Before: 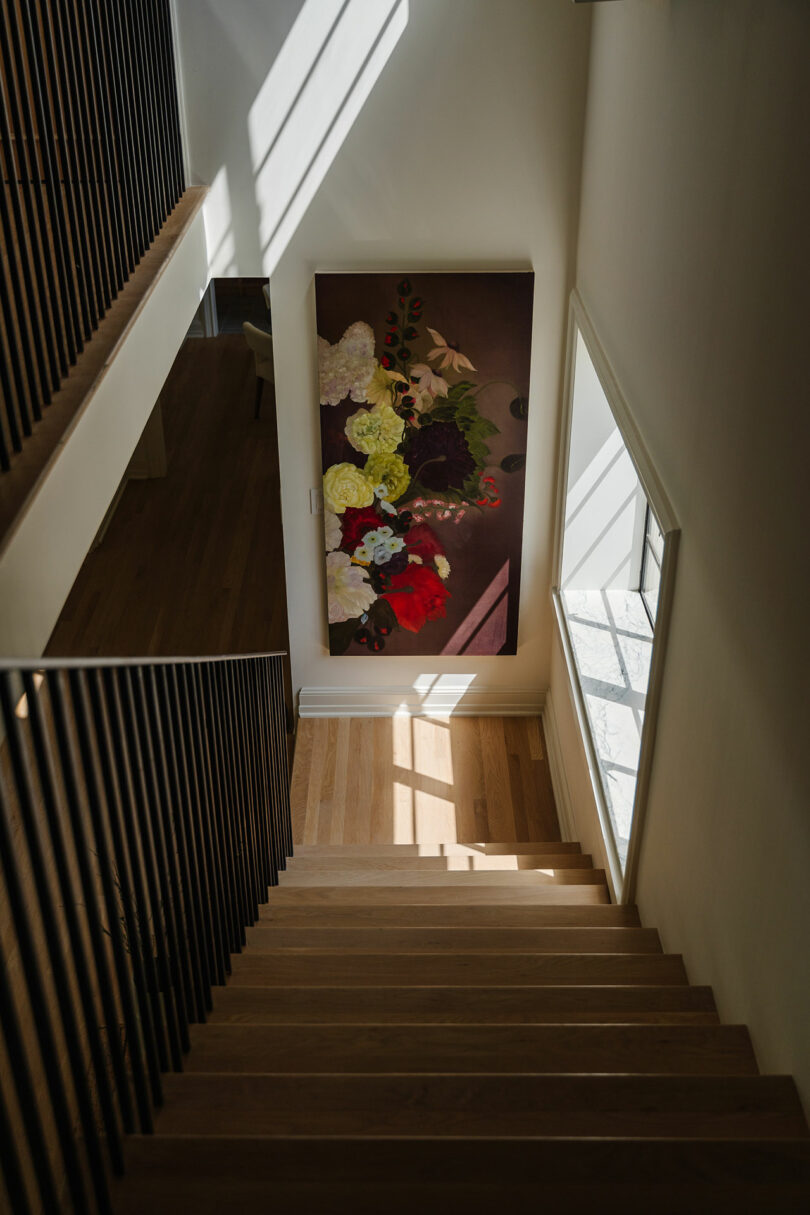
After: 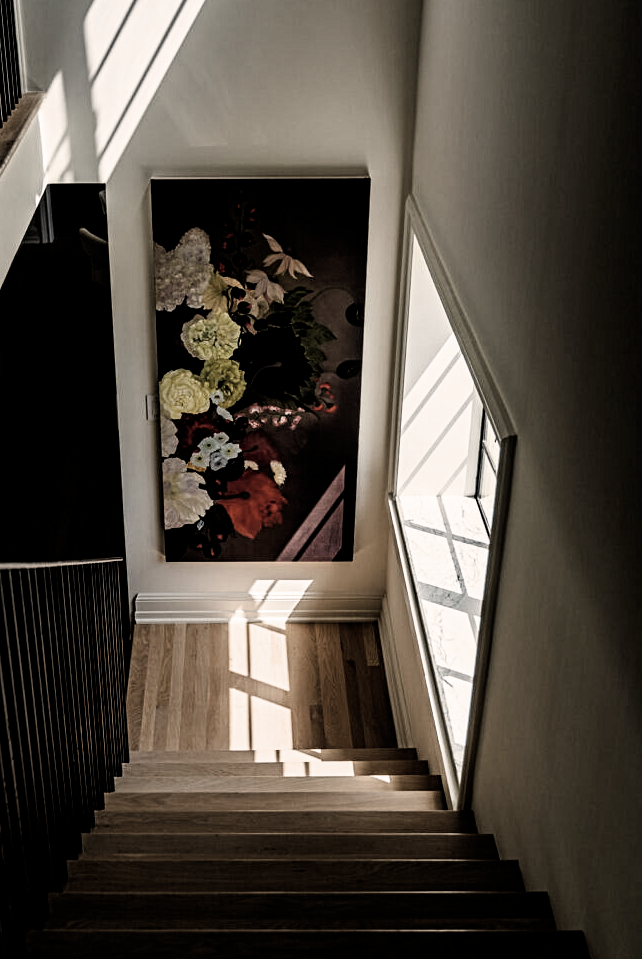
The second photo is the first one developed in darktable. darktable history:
crop and rotate: left 20.253%, top 7.748%, right 0.404%, bottom 13.295%
filmic rgb: black relative exposure -5.64 EV, white relative exposure 2.5 EV, target black luminance 0%, hardness 4.5, latitude 66.98%, contrast 1.454, shadows ↔ highlights balance -3.75%
color balance rgb: highlights gain › chroma 3.009%, highlights gain › hue 60.19°, perceptual saturation grading › global saturation 0.201%
exposure: compensate highlight preservation false
contrast brightness saturation: contrast 0.095, saturation -0.364
contrast equalizer: y [[0.5, 0.5, 0.5, 0.539, 0.64, 0.611], [0.5 ×6], [0.5 ×6], [0 ×6], [0 ×6]]
